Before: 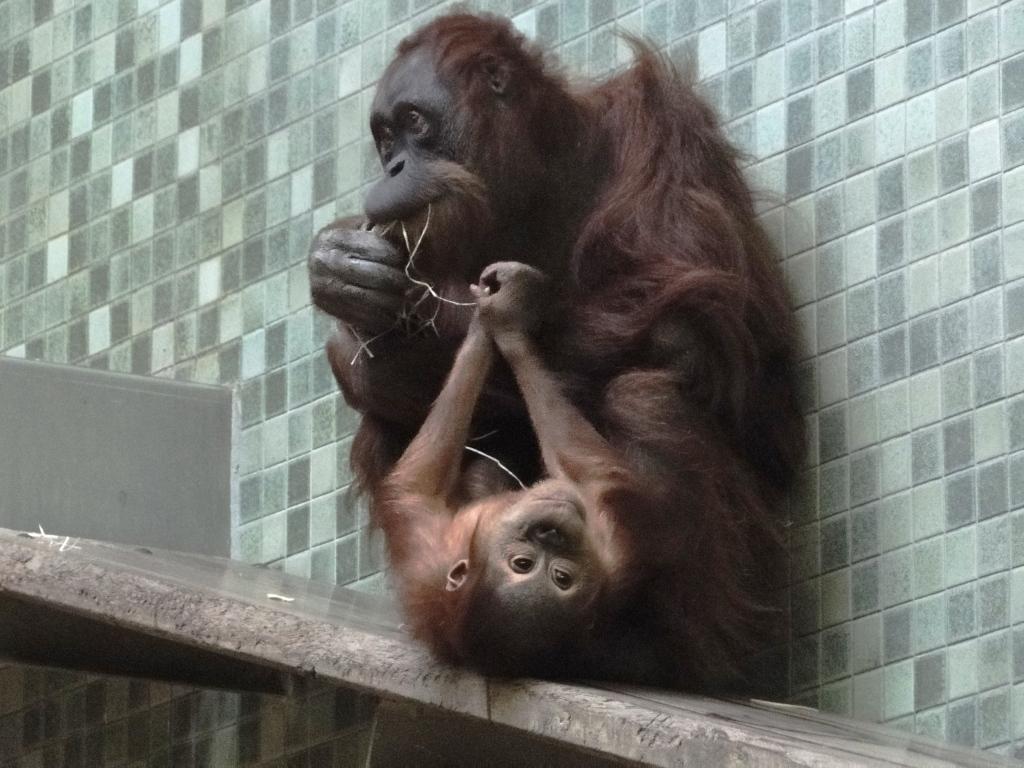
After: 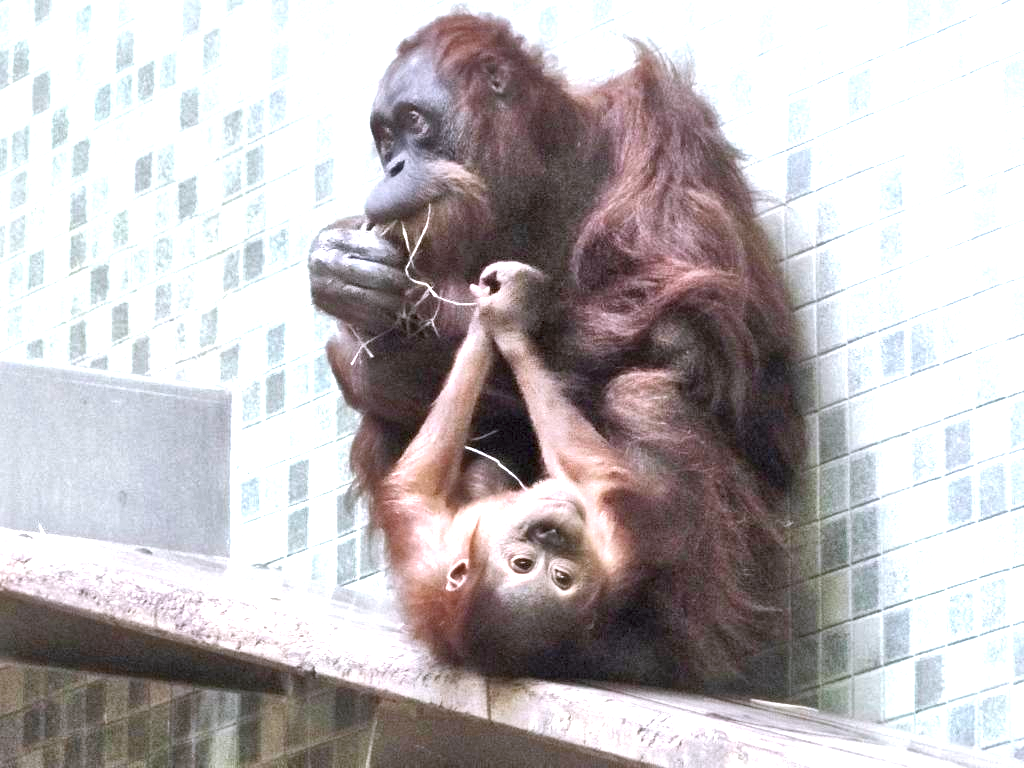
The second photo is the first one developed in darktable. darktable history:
tone equalizer: -8 EV 1 EV, -7 EV 1 EV, -6 EV 1 EV, -5 EV 1 EV, -4 EV 1 EV, -3 EV 0.75 EV, -2 EV 0.5 EV, -1 EV 0.25 EV
exposure: black level correction 0.001, exposure 1.646 EV, compensate exposure bias true, compensate highlight preservation false
white balance: red 1.004, blue 1.096
local contrast: mode bilateral grid, contrast 70, coarseness 75, detail 180%, midtone range 0.2
